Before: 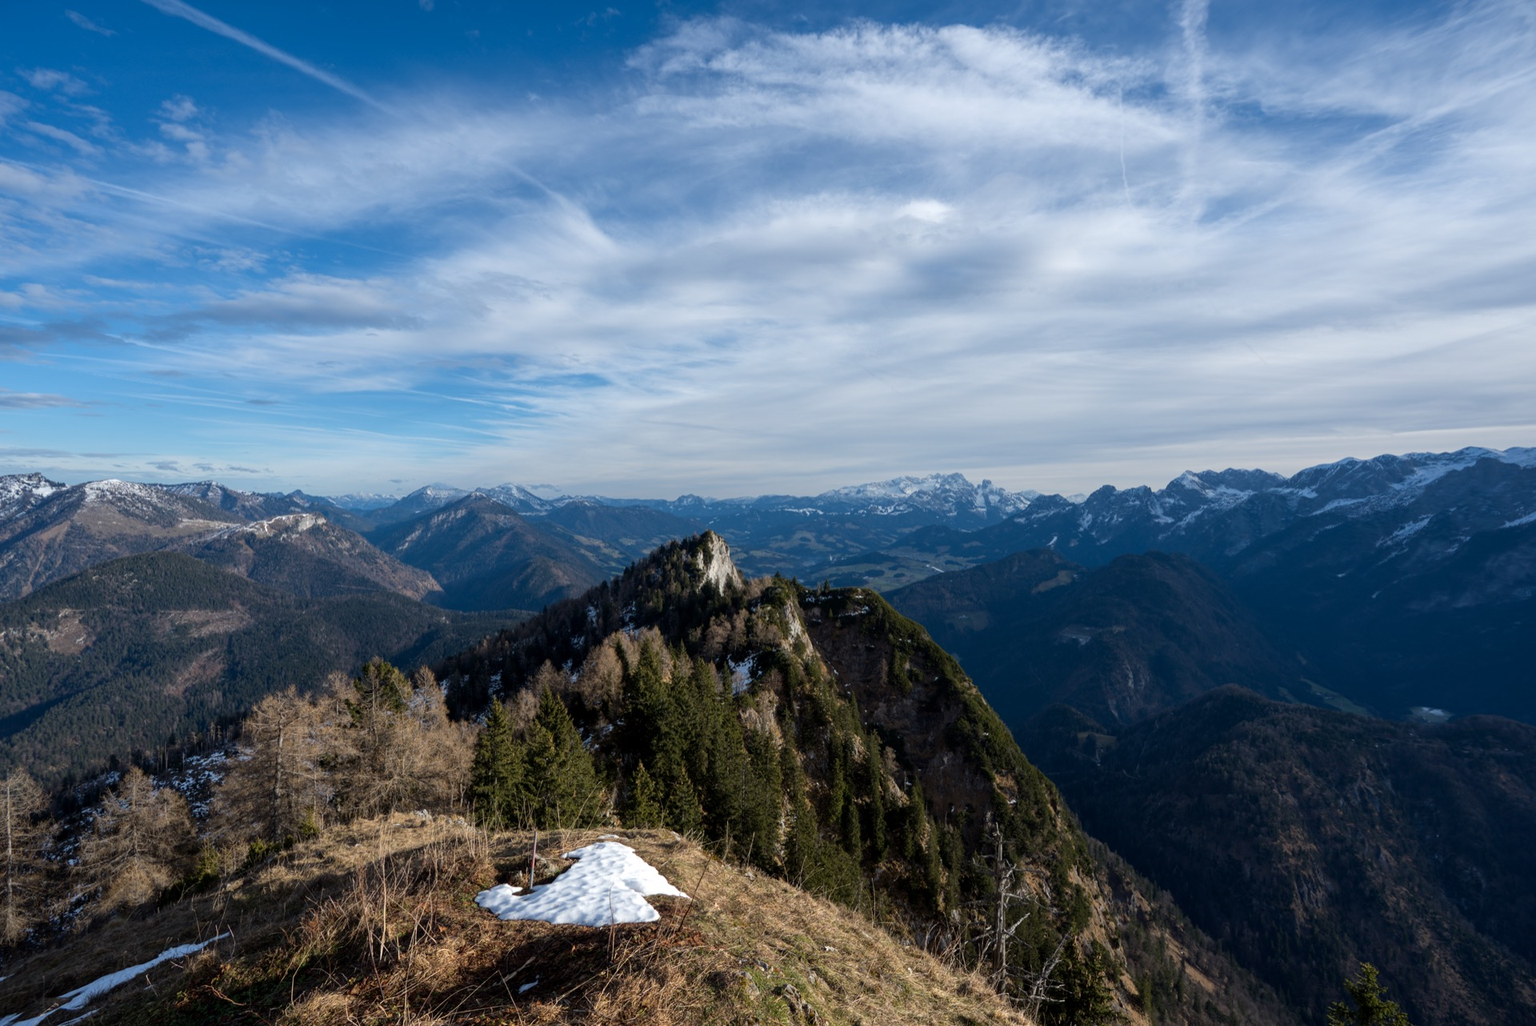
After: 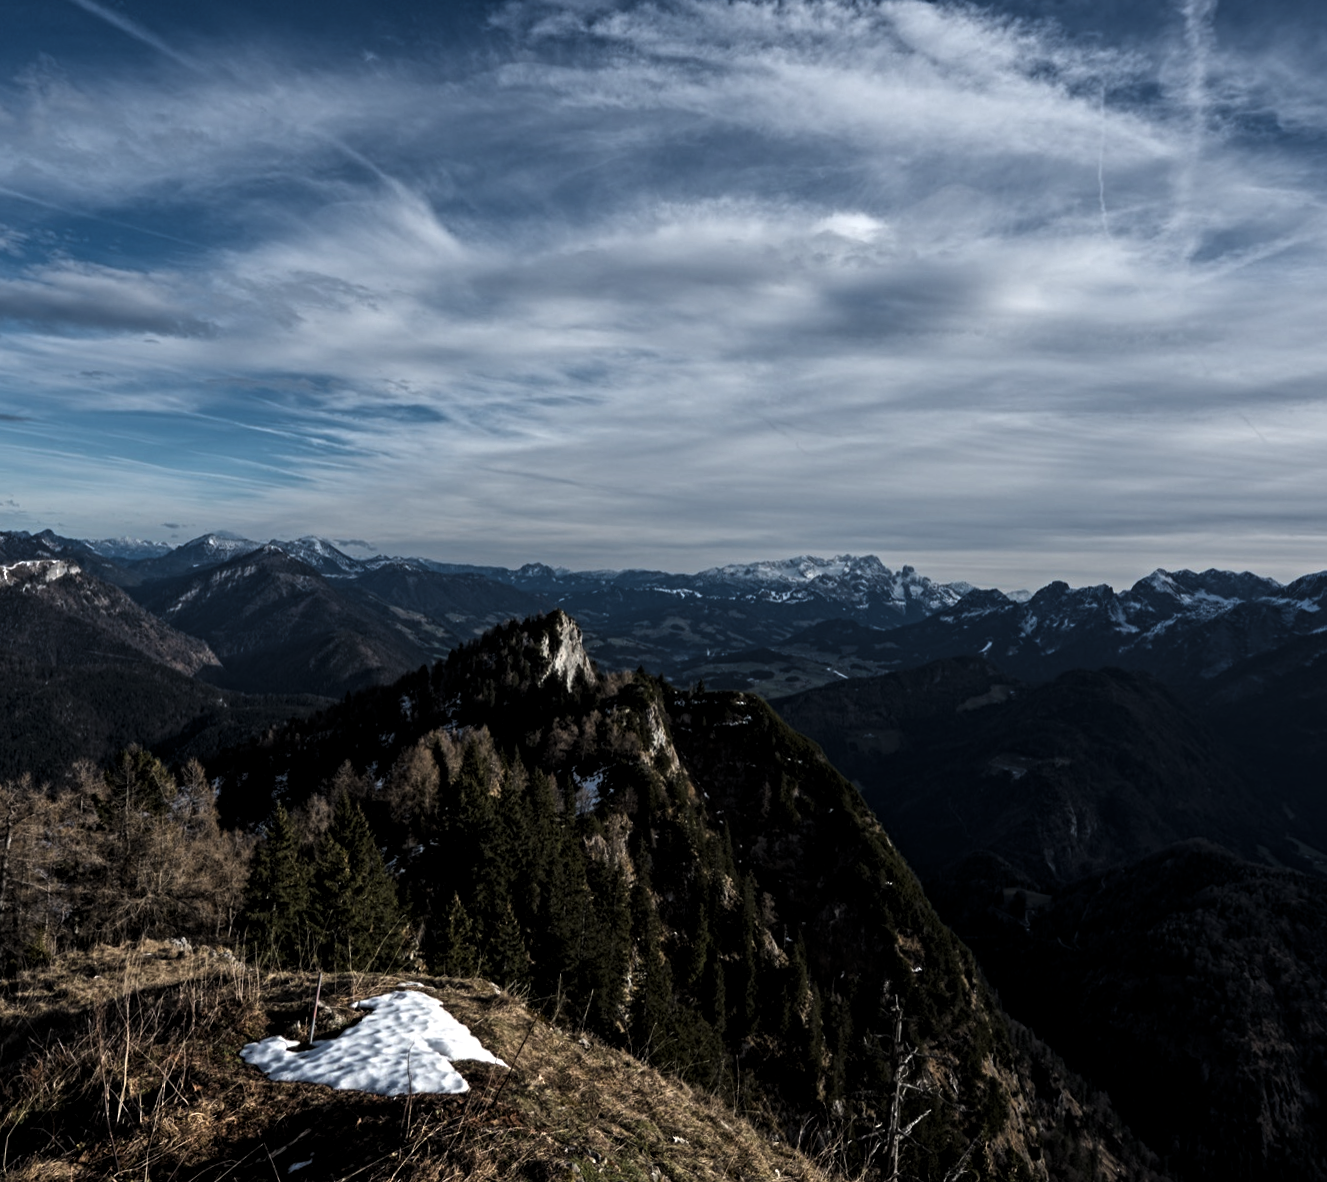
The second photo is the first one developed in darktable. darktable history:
crop and rotate: angle -3.27°, left 14.277%, top 0.028%, right 10.766%, bottom 0.028%
contrast equalizer: y [[0.5, 0.501, 0.525, 0.597, 0.58, 0.514], [0.5 ×6], [0.5 ×6], [0 ×6], [0 ×6]]
levels: mode automatic, black 8.58%, gray 59.42%, levels [0, 0.445, 1]
